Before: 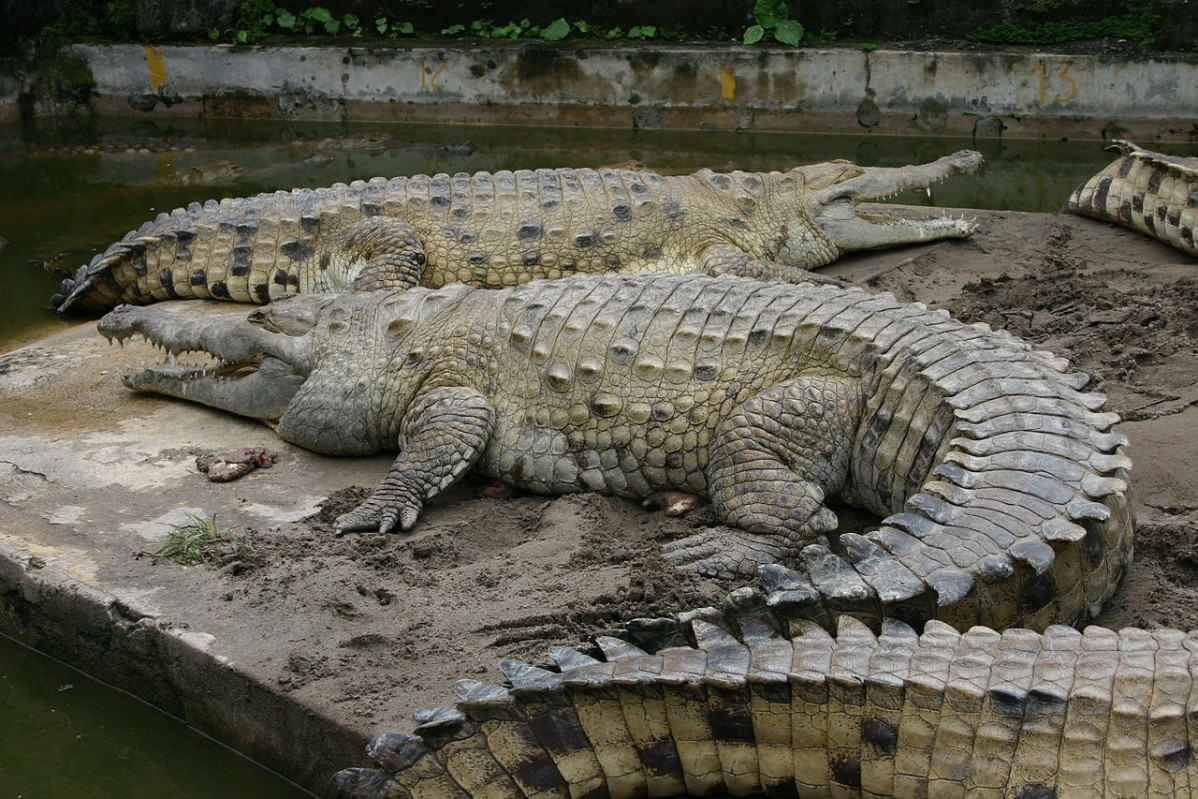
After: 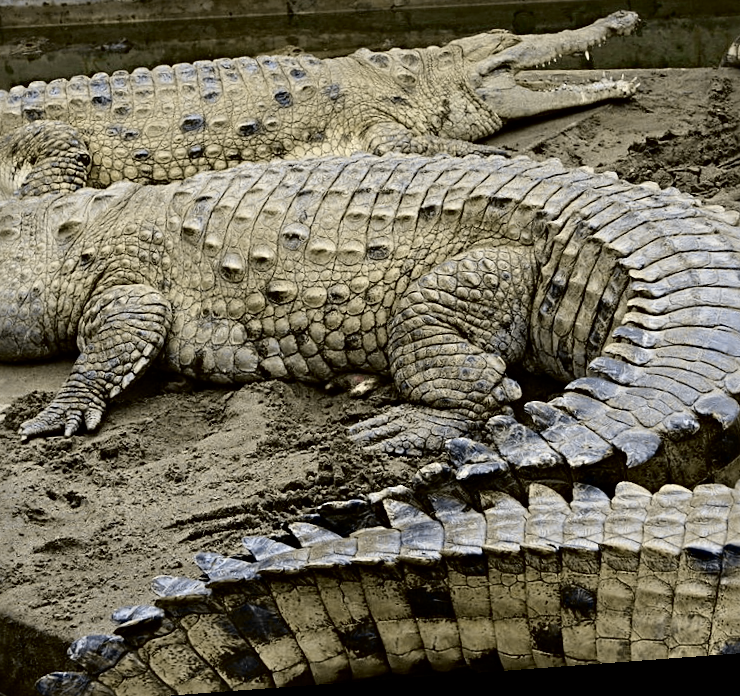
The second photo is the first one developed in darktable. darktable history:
rotate and perspective: rotation -4.25°, automatic cropping off
tone curve: curves: ch0 [(0.017, 0) (0.122, 0.046) (0.295, 0.297) (0.449, 0.505) (0.559, 0.629) (0.729, 0.796) (0.879, 0.898) (1, 0.97)]; ch1 [(0, 0) (0.393, 0.4) (0.447, 0.447) (0.485, 0.497) (0.522, 0.503) (0.539, 0.52) (0.606, 0.6) (0.696, 0.679) (1, 1)]; ch2 [(0, 0) (0.369, 0.388) (0.449, 0.431) (0.499, 0.501) (0.516, 0.536) (0.604, 0.599) (0.741, 0.763) (1, 1)], color space Lab, independent channels, preserve colors none
crop and rotate: left 28.256%, top 17.734%, right 12.656%, bottom 3.573%
color calibration: illuminant same as pipeline (D50), adaptation none (bypass)
sharpen: radius 4.883
